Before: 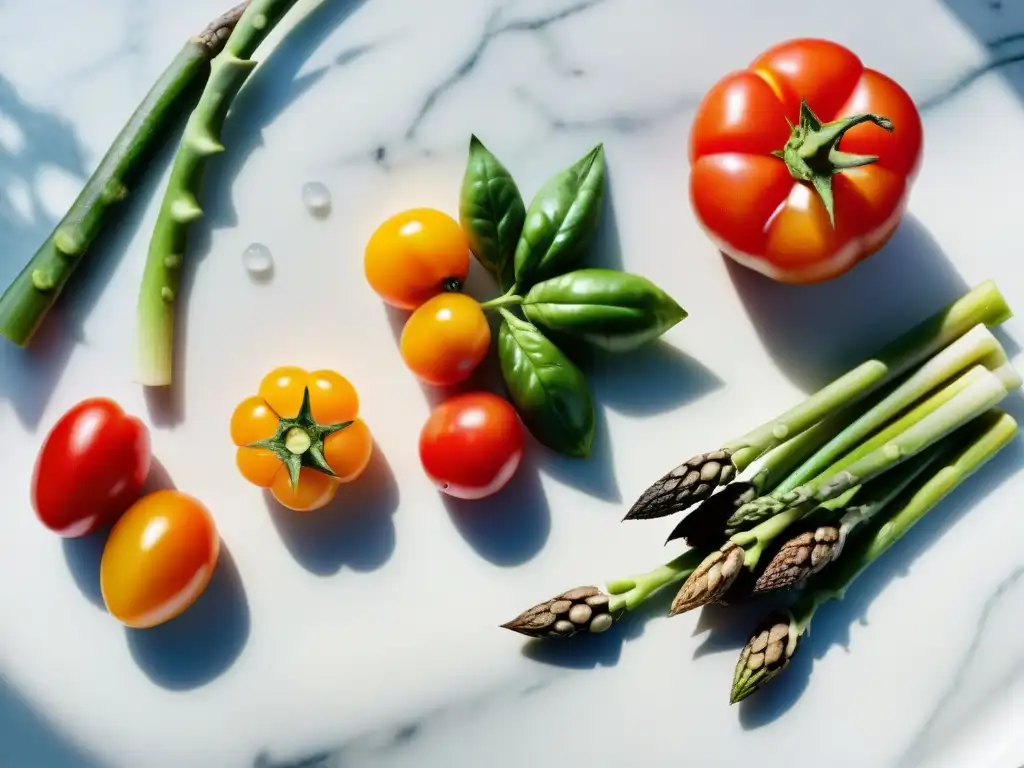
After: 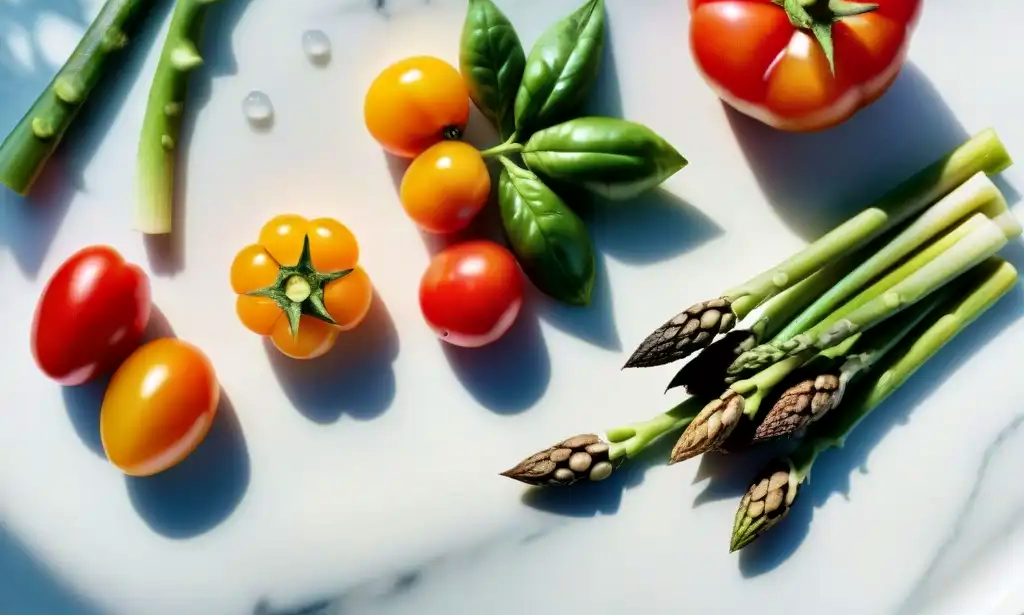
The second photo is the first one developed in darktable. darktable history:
local contrast: mode bilateral grid, contrast 19, coarseness 50, detail 119%, midtone range 0.2
crop and rotate: top 19.883%
velvia: on, module defaults
